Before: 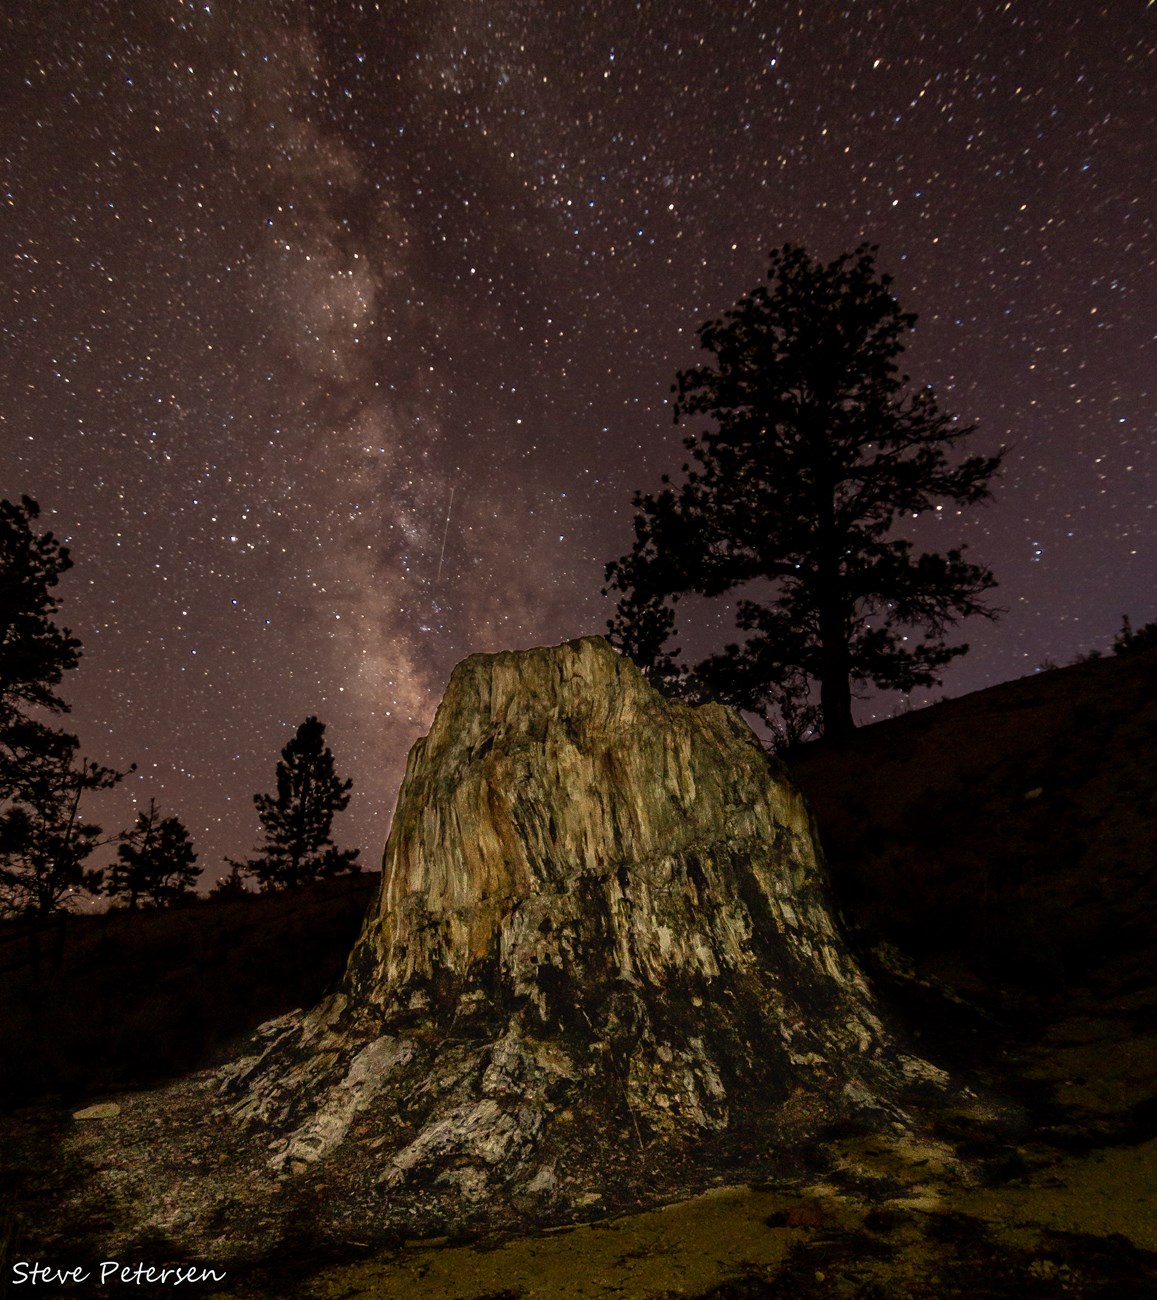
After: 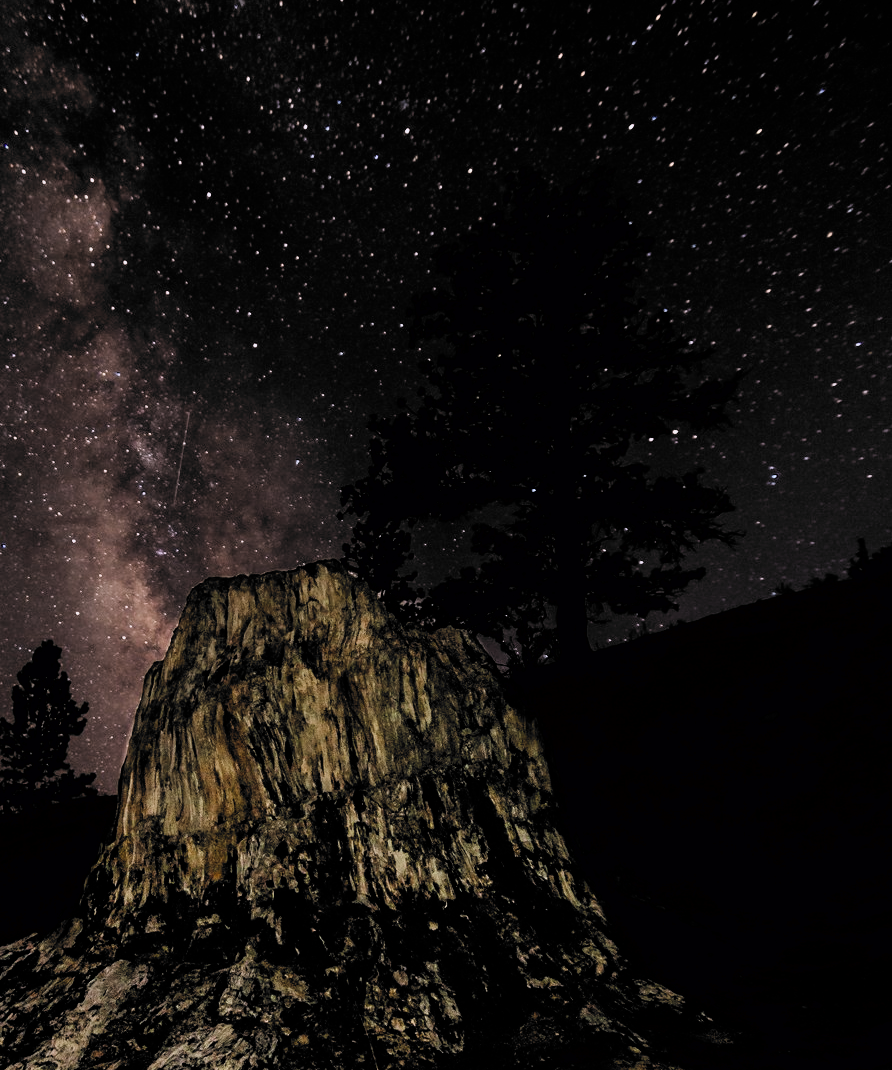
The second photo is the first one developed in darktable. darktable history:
sharpen: radius 5.345, amount 0.314, threshold 26.813
exposure: black level correction 0.002, exposure -0.099 EV, compensate exposure bias true, compensate highlight preservation false
crop: left 22.89%, top 5.897%, bottom 11.758%
filmic rgb: black relative exposure -5.03 EV, white relative exposure 3.99 EV, hardness 2.89, contrast 1.411, highlights saturation mix -29.9%, color science v6 (2022)
color calibration: illuminant as shot in camera, x 0.358, y 0.373, temperature 4628.91 K
